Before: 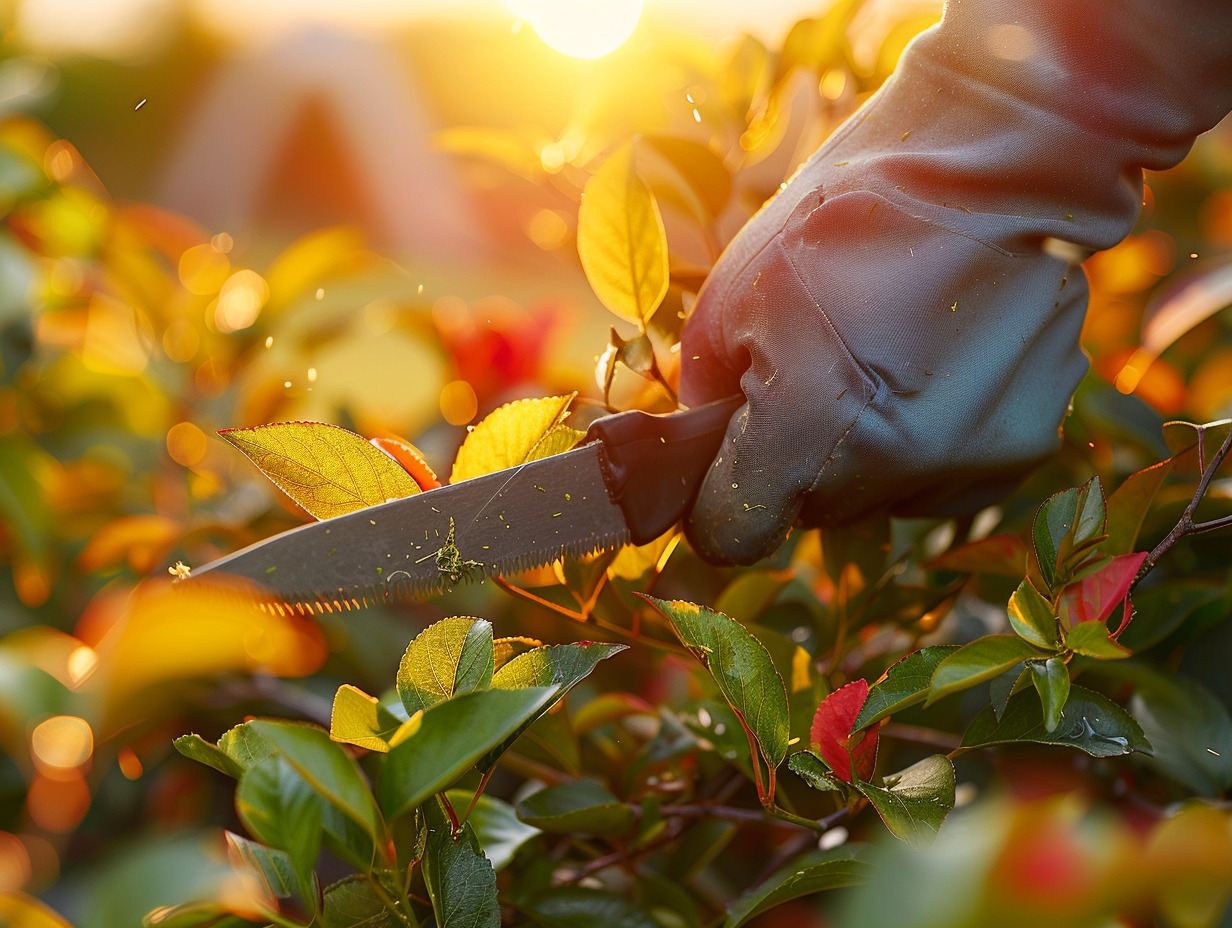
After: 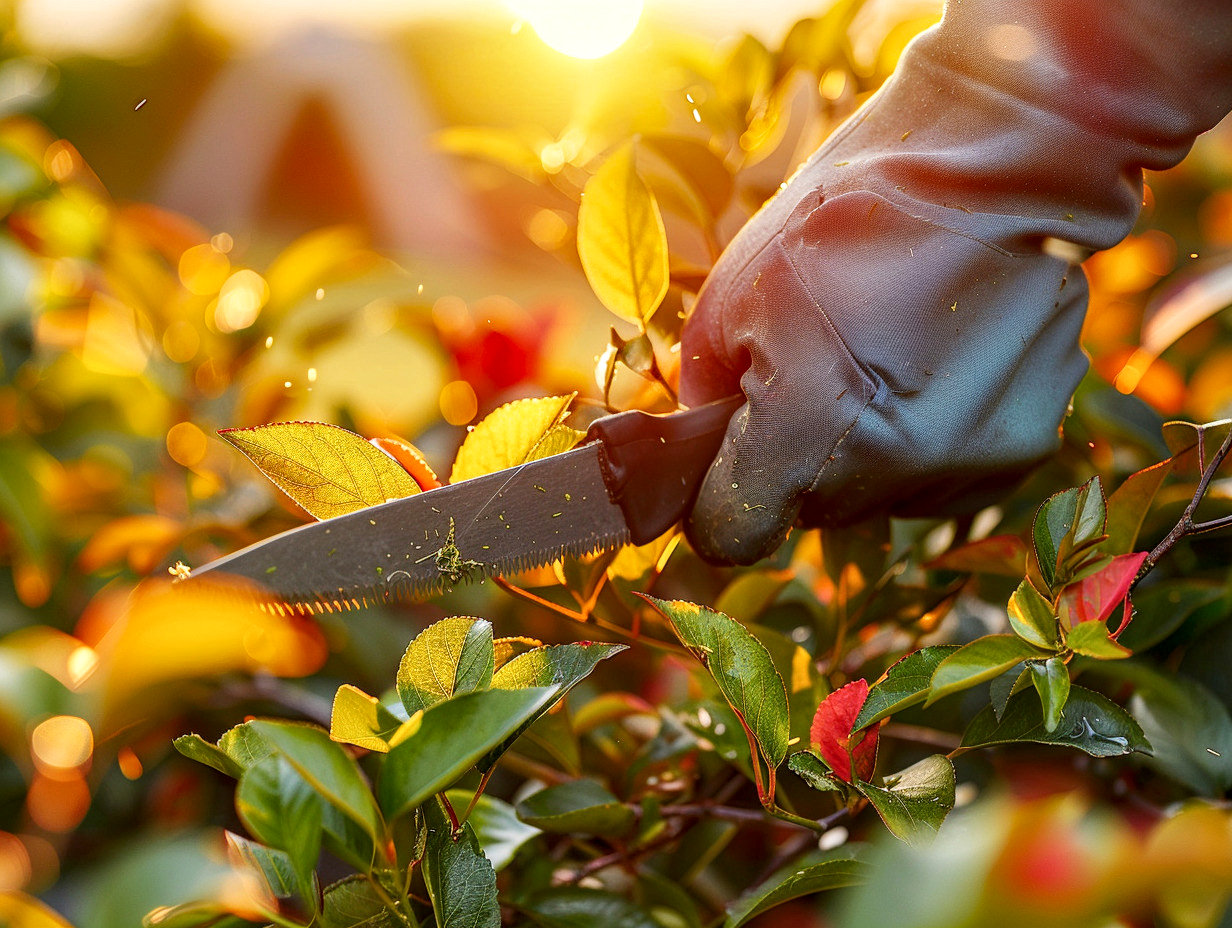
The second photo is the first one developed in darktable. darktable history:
tone curve: curves: ch0 [(0, 0) (0.004, 0.002) (0.02, 0.013) (0.218, 0.218) (0.664, 0.718) (0.832, 0.873) (1, 1)], preserve colors none
local contrast: detail 130%
shadows and highlights: soften with gaussian
